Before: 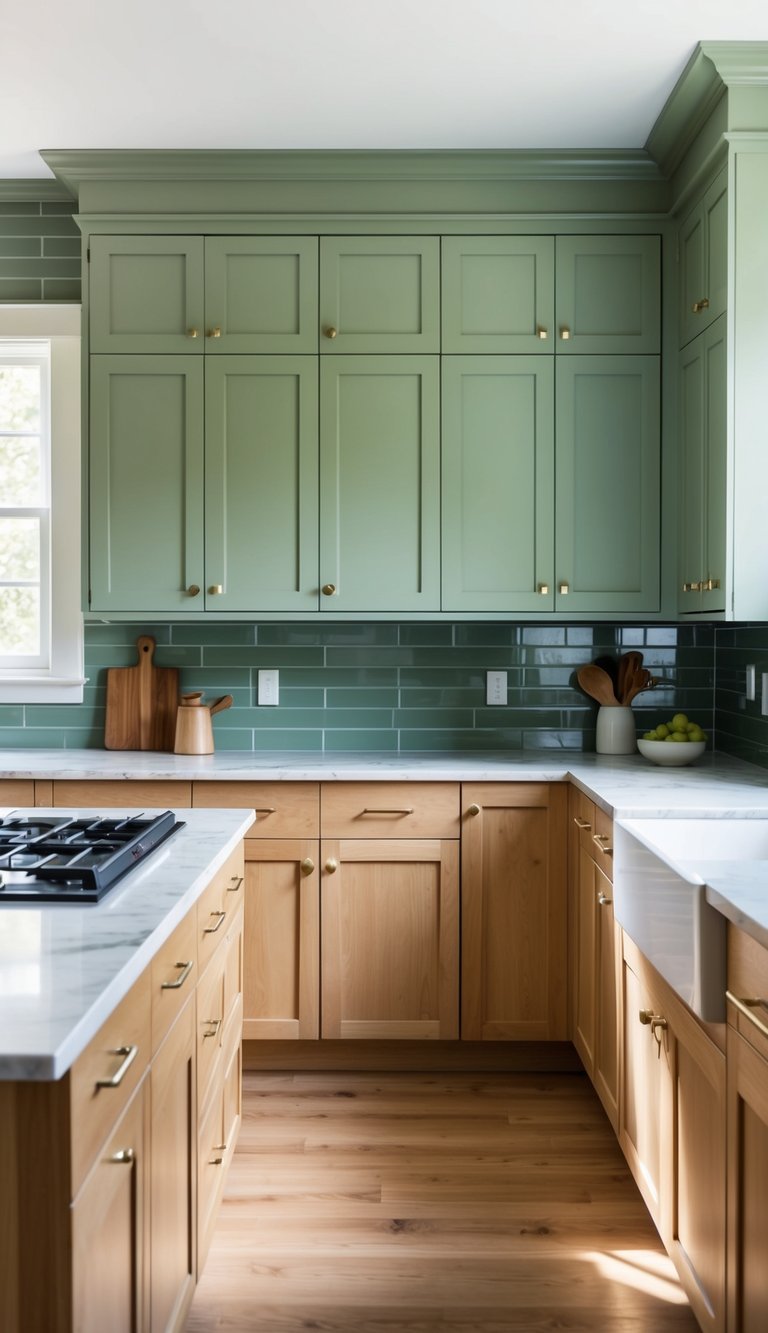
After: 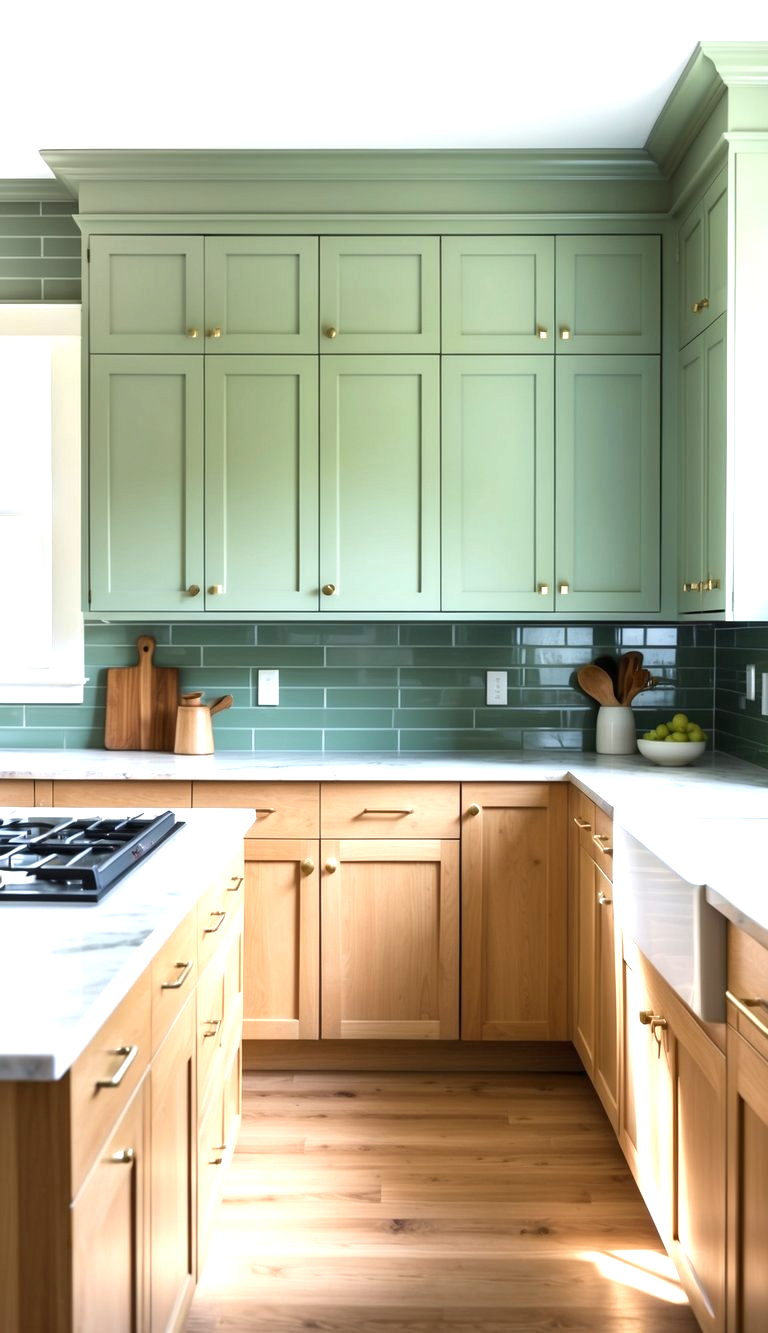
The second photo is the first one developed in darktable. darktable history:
exposure: black level correction 0, exposure 0.934 EV, compensate highlight preservation false
